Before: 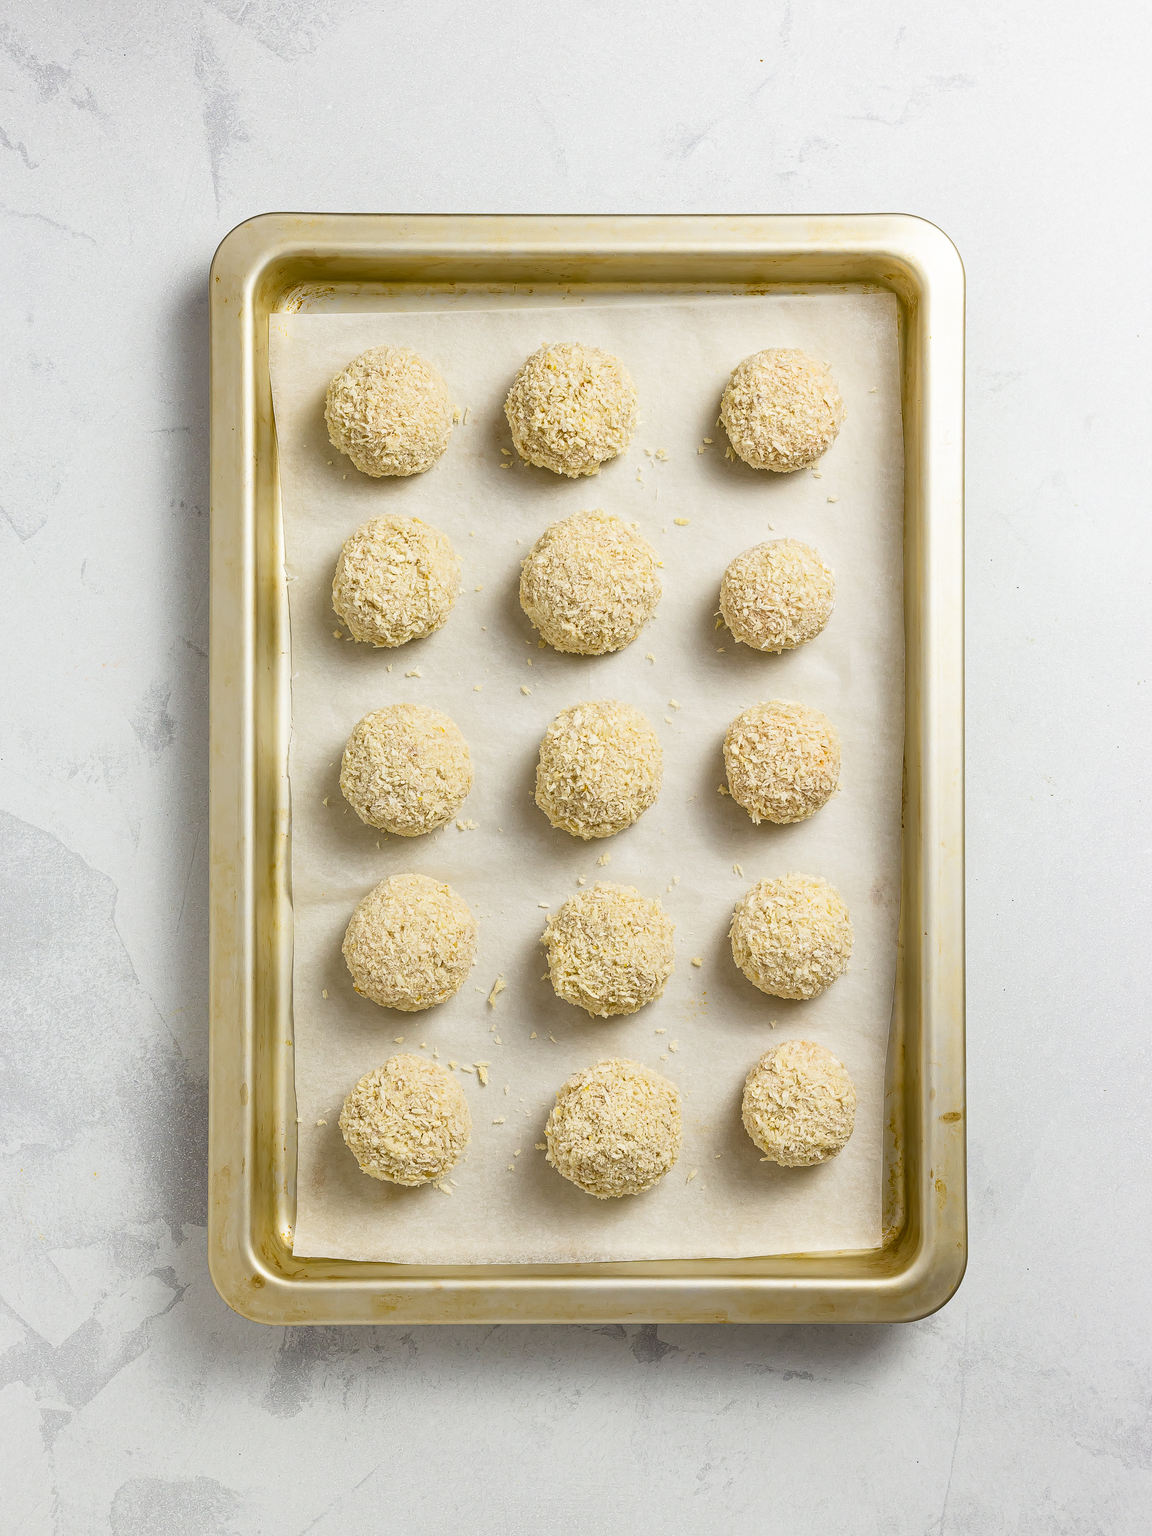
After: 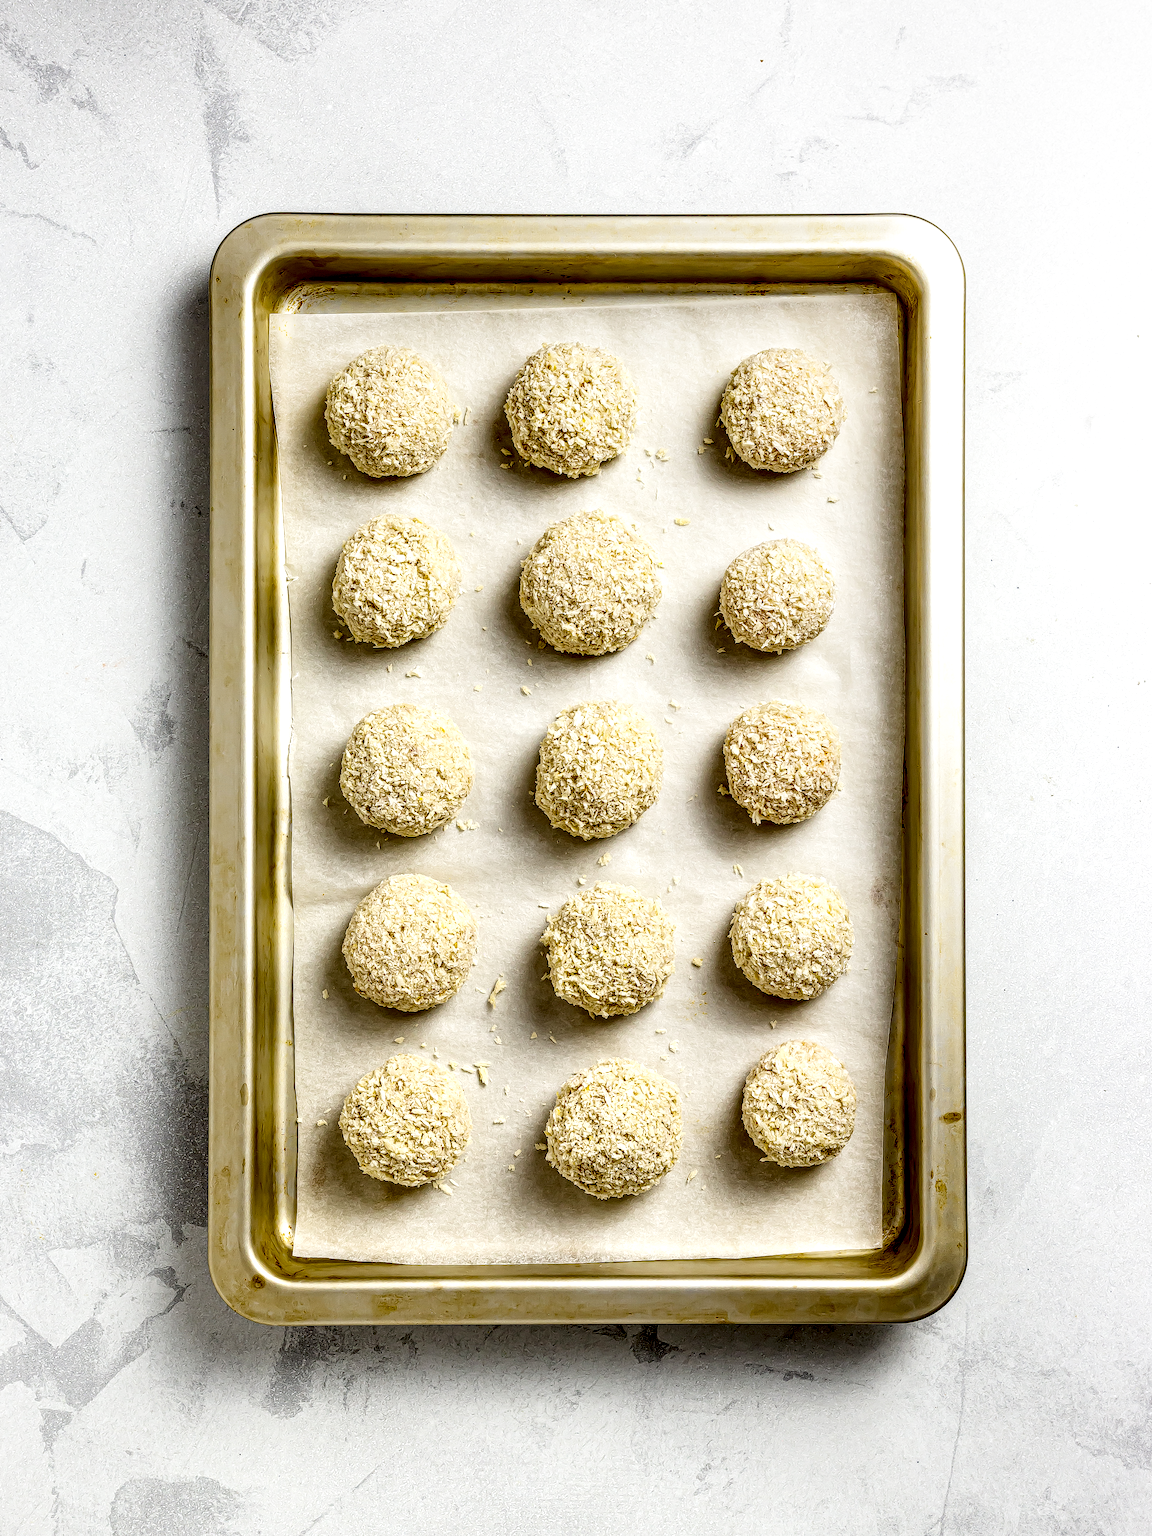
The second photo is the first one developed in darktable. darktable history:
local contrast: detail 203%
filmic rgb: black relative exposure -6.3 EV, white relative exposure 2.8 EV, threshold 3 EV, target black luminance 0%, hardness 4.6, latitude 67.35%, contrast 1.292, shadows ↔ highlights balance -3.5%, preserve chrominance no, color science v4 (2020), contrast in shadows soft, enable highlight reconstruction true
